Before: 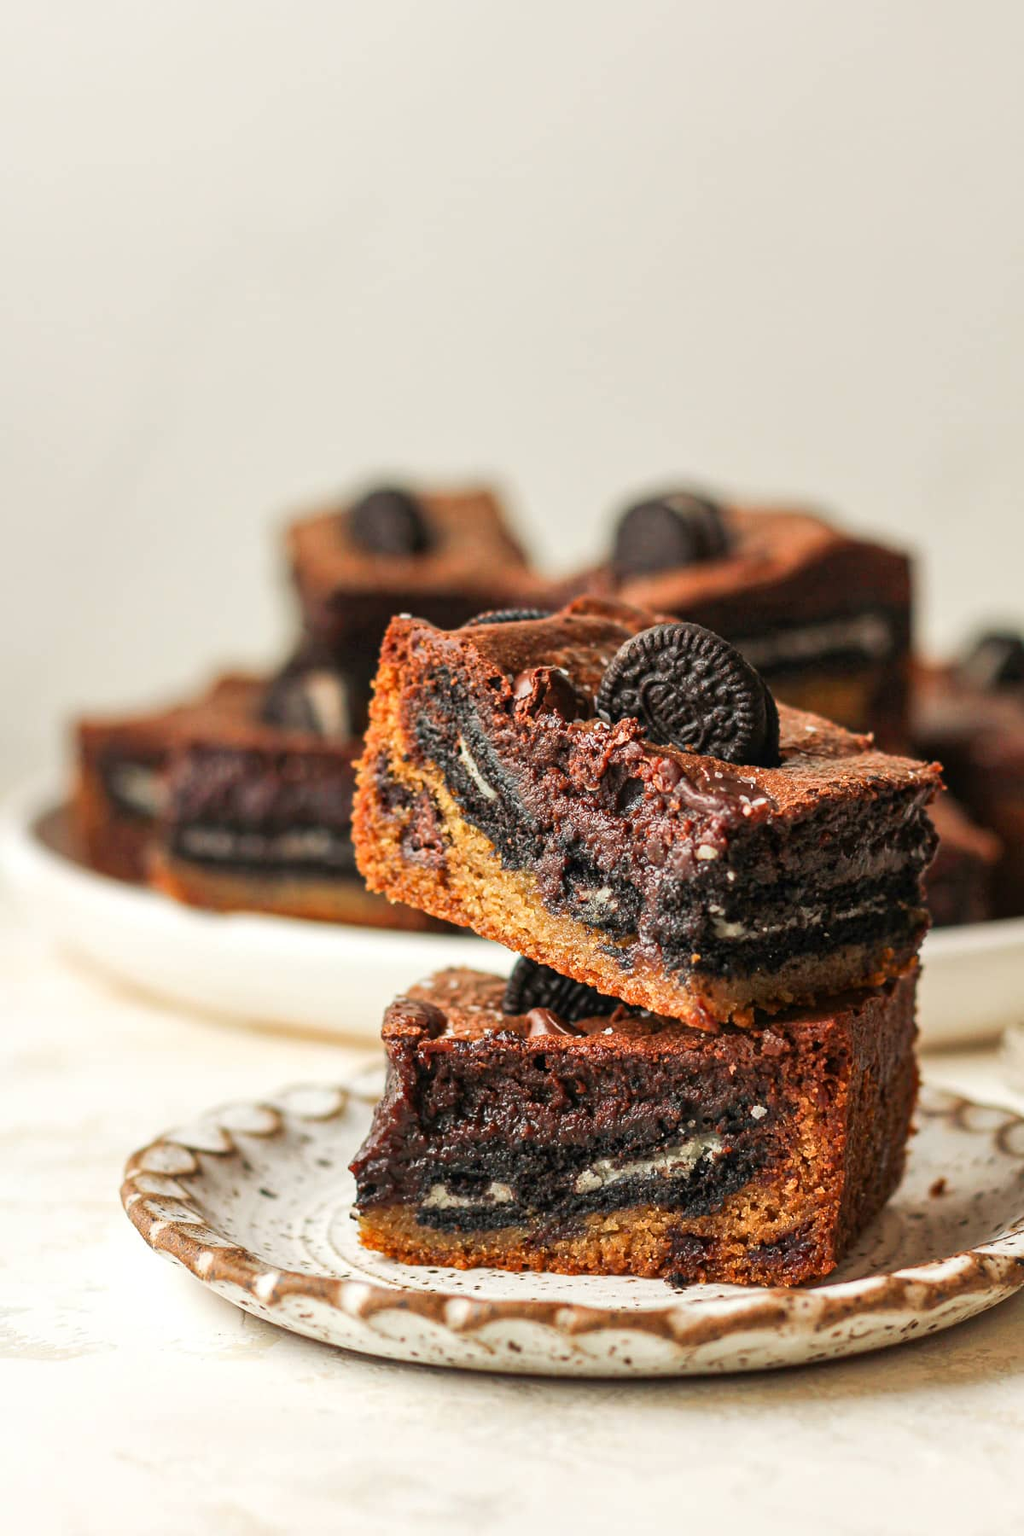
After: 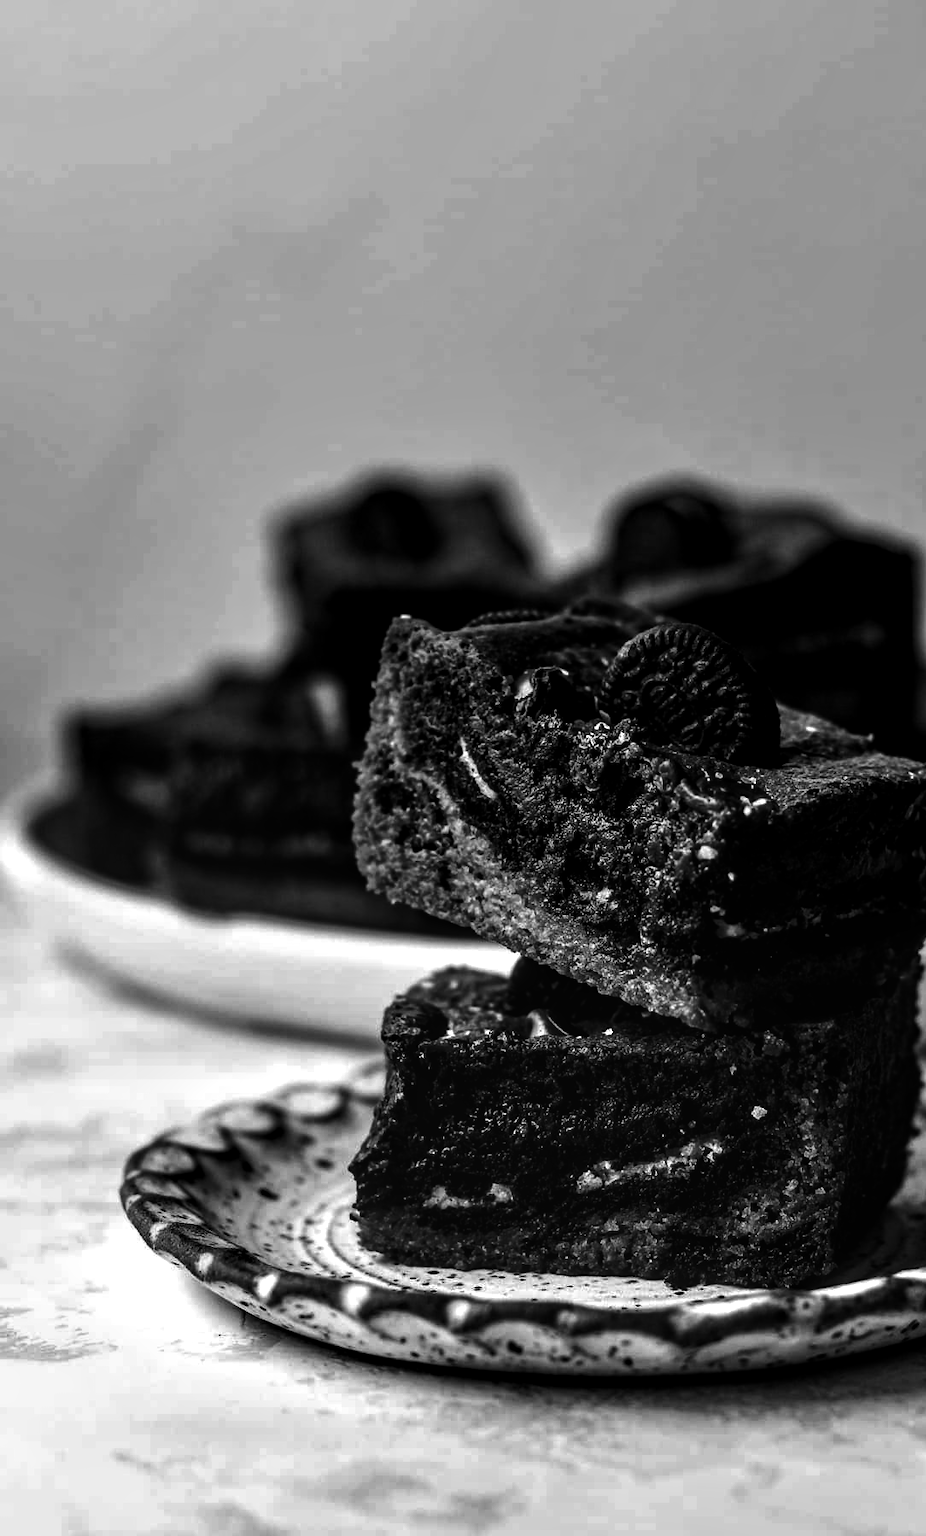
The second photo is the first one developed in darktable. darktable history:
contrast brightness saturation: brightness -0.983, saturation 0.997
haze removal: compatibility mode true, adaptive false
crop: right 9.501%, bottom 0.046%
contrast equalizer: y [[0.439, 0.44, 0.442, 0.457, 0.493, 0.498], [0.5 ×6], [0.5 ×6], [0 ×6], [0 ×6]], mix -0.997
color calibration: output gray [0.31, 0.36, 0.33, 0], illuminant F (fluorescent), F source F9 (Cool White Deluxe 4150 K) – high CRI, x 0.375, y 0.373, temperature 4153.22 K
local contrast: detail 130%
